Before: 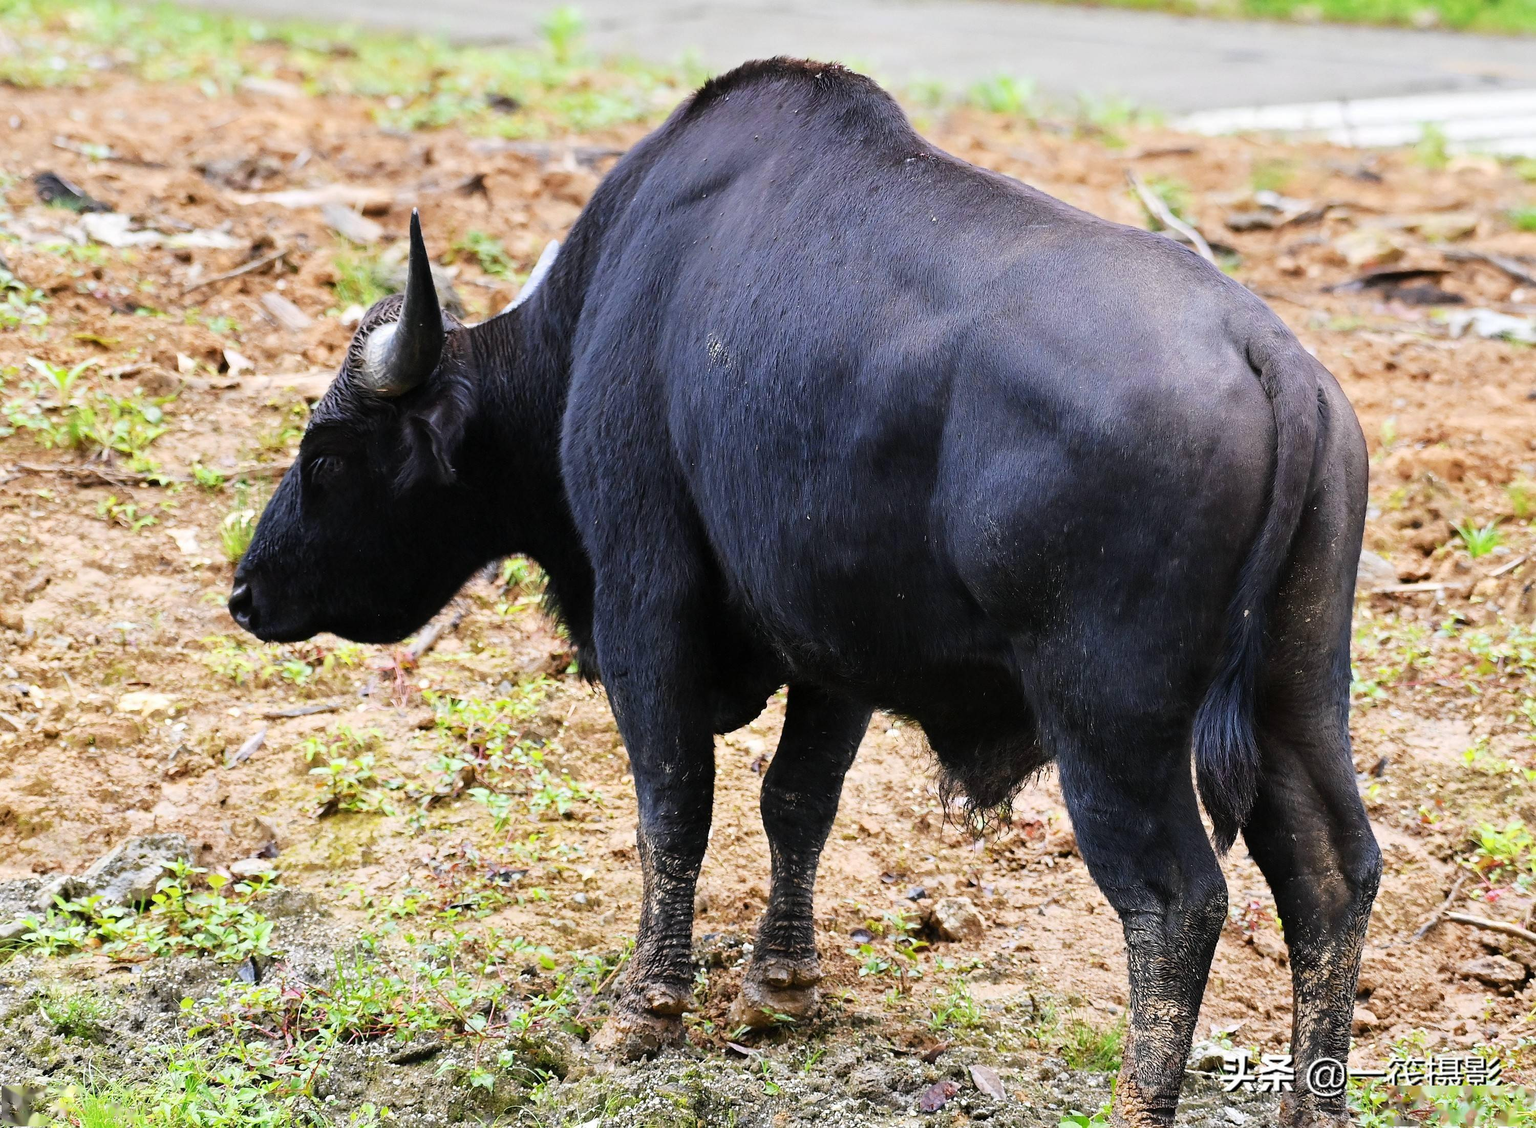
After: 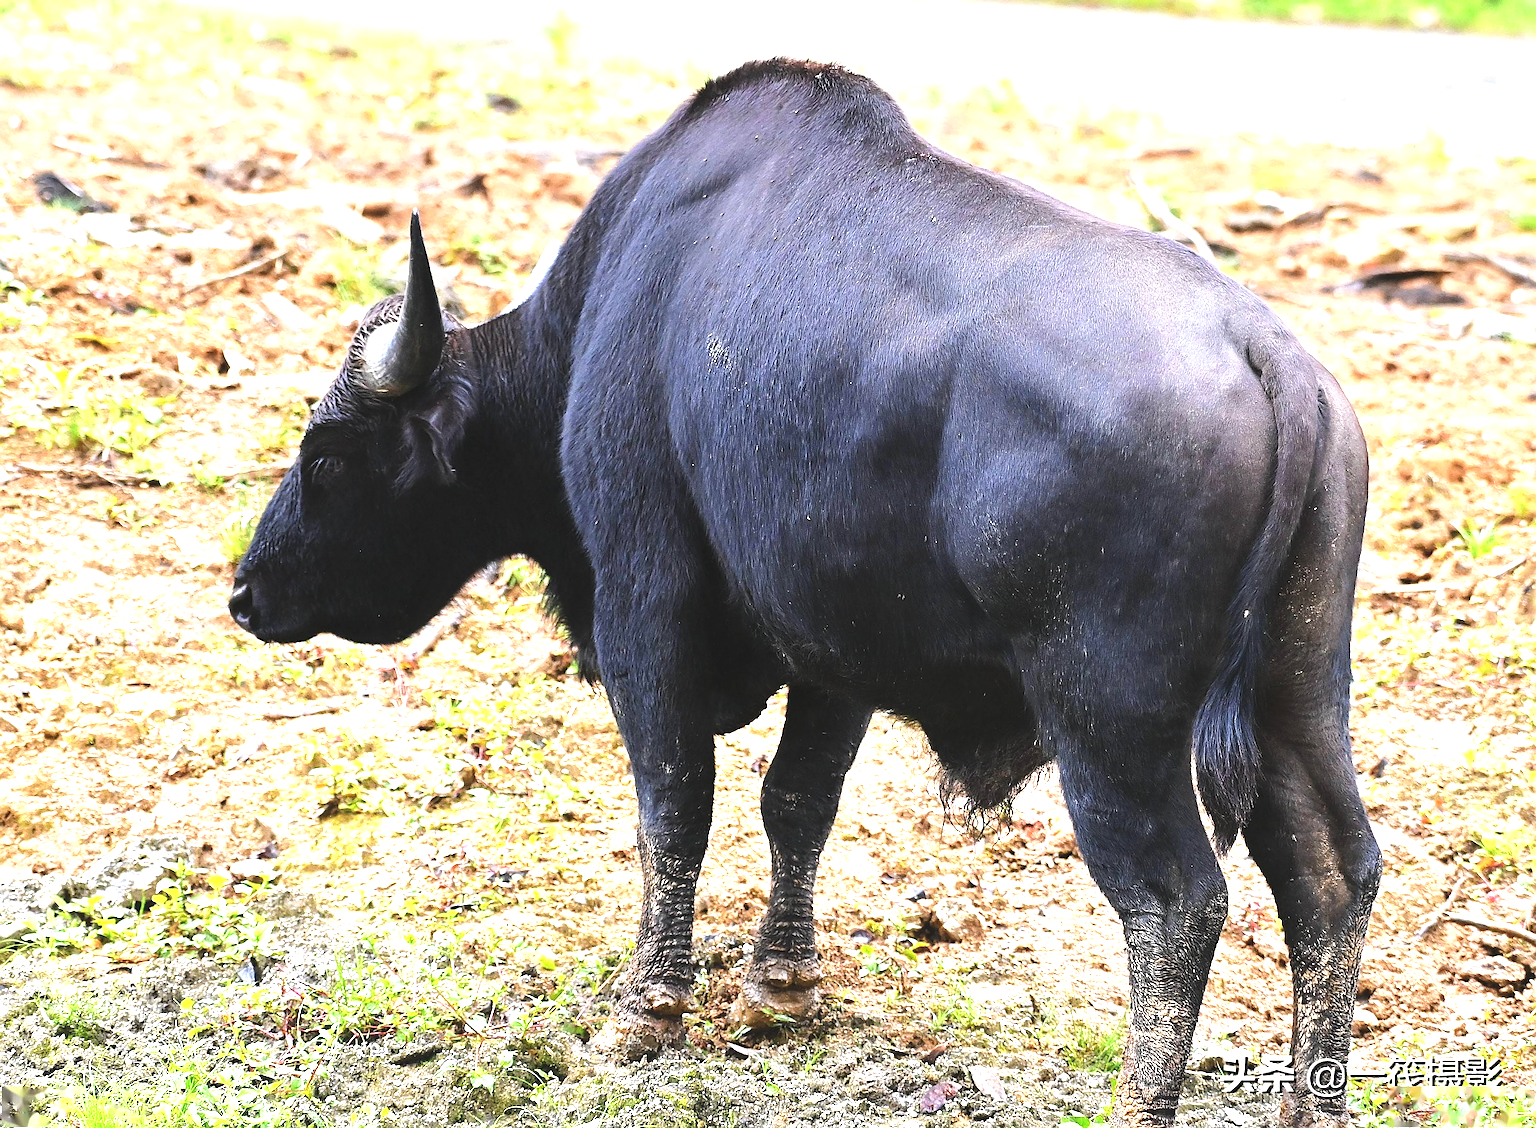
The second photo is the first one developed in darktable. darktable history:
sharpen: on, module defaults
exposure: black level correction -0.005, exposure 1 EV, compensate highlight preservation false
